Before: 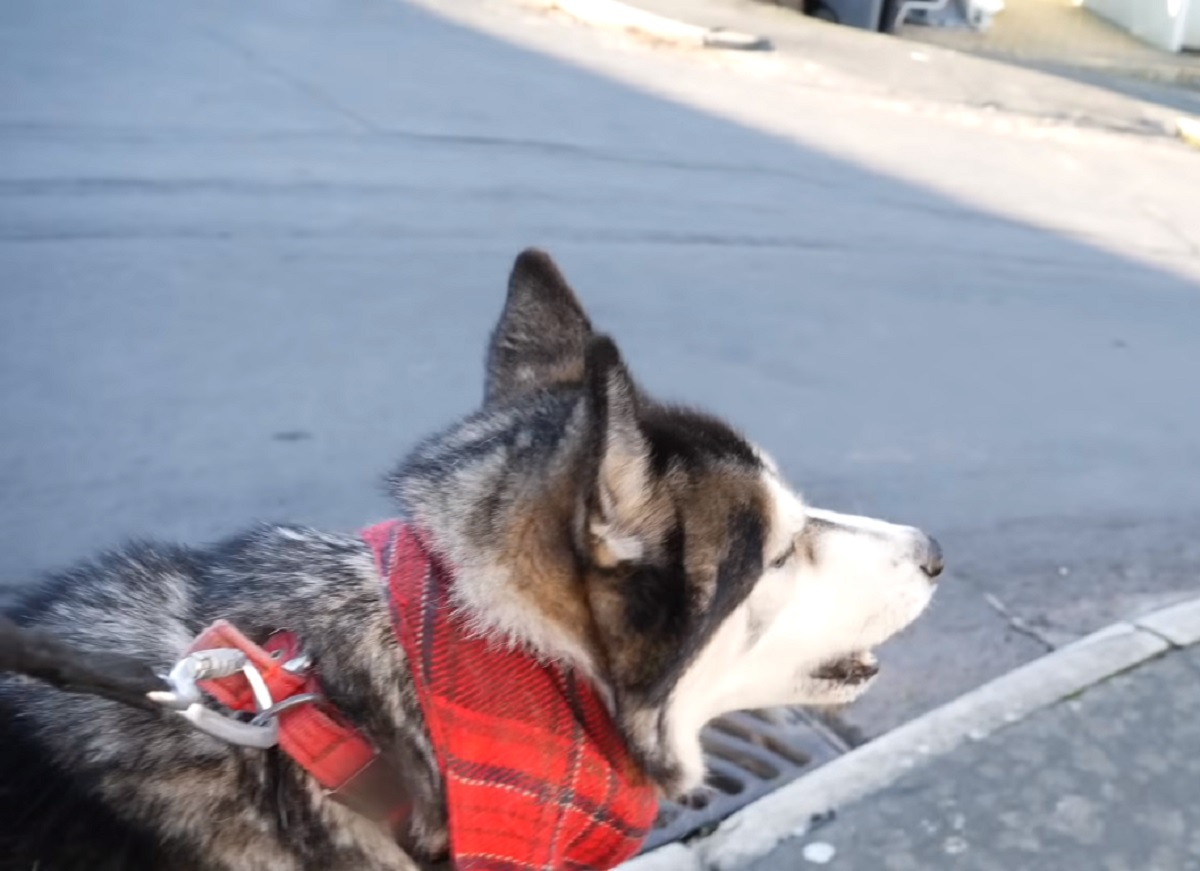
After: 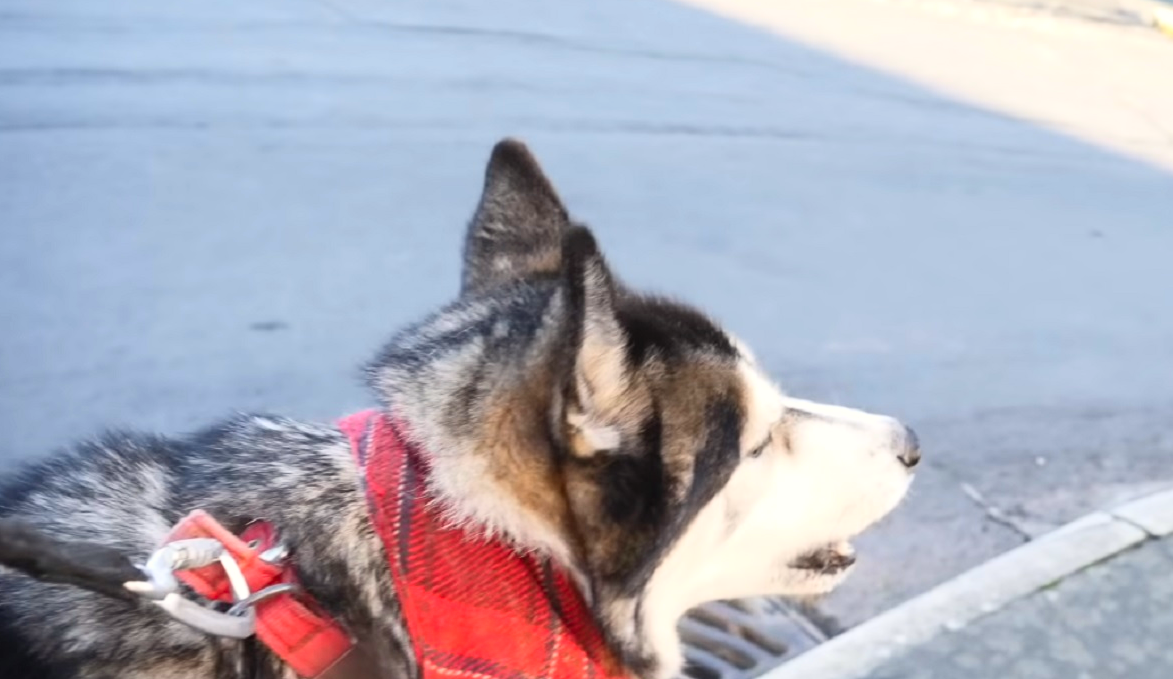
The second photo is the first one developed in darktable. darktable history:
color correction: highlights b* 2.94
crop and rotate: left 1.926%, top 12.661%, right 0.253%, bottom 9.335%
contrast brightness saturation: contrast 0.201, brightness 0.16, saturation 0.223
